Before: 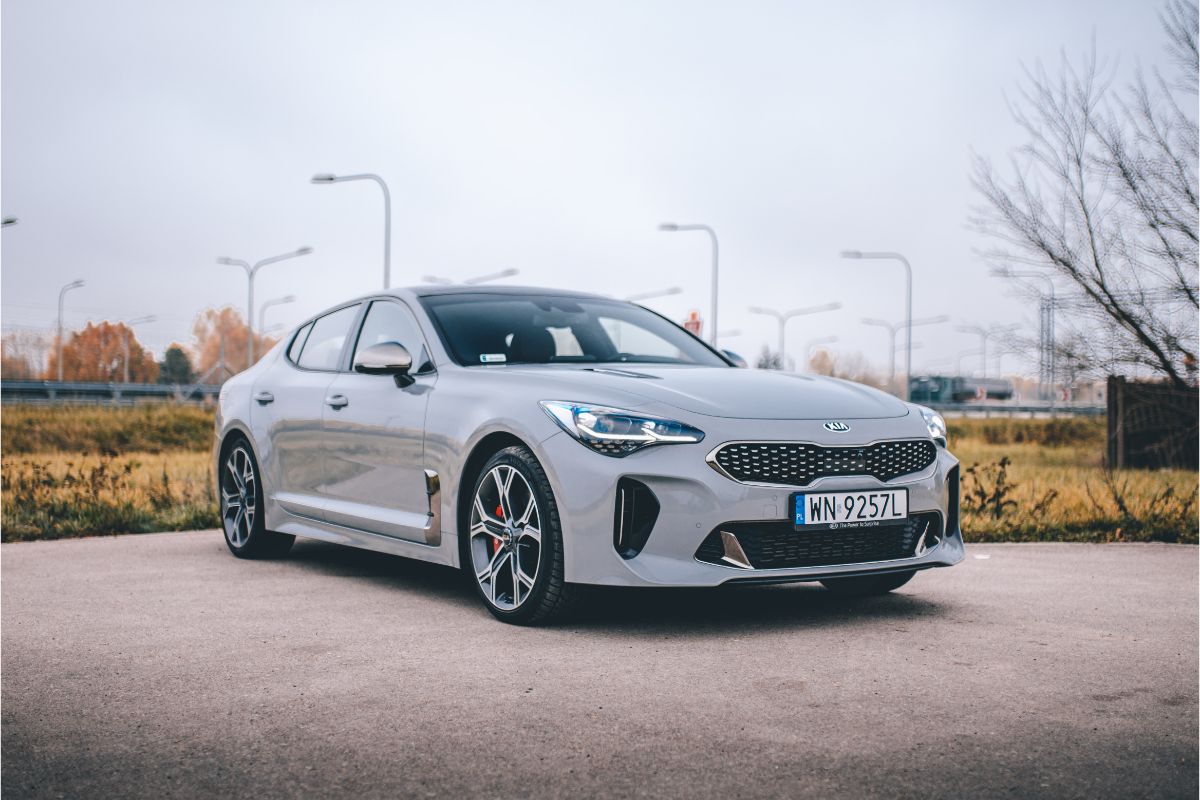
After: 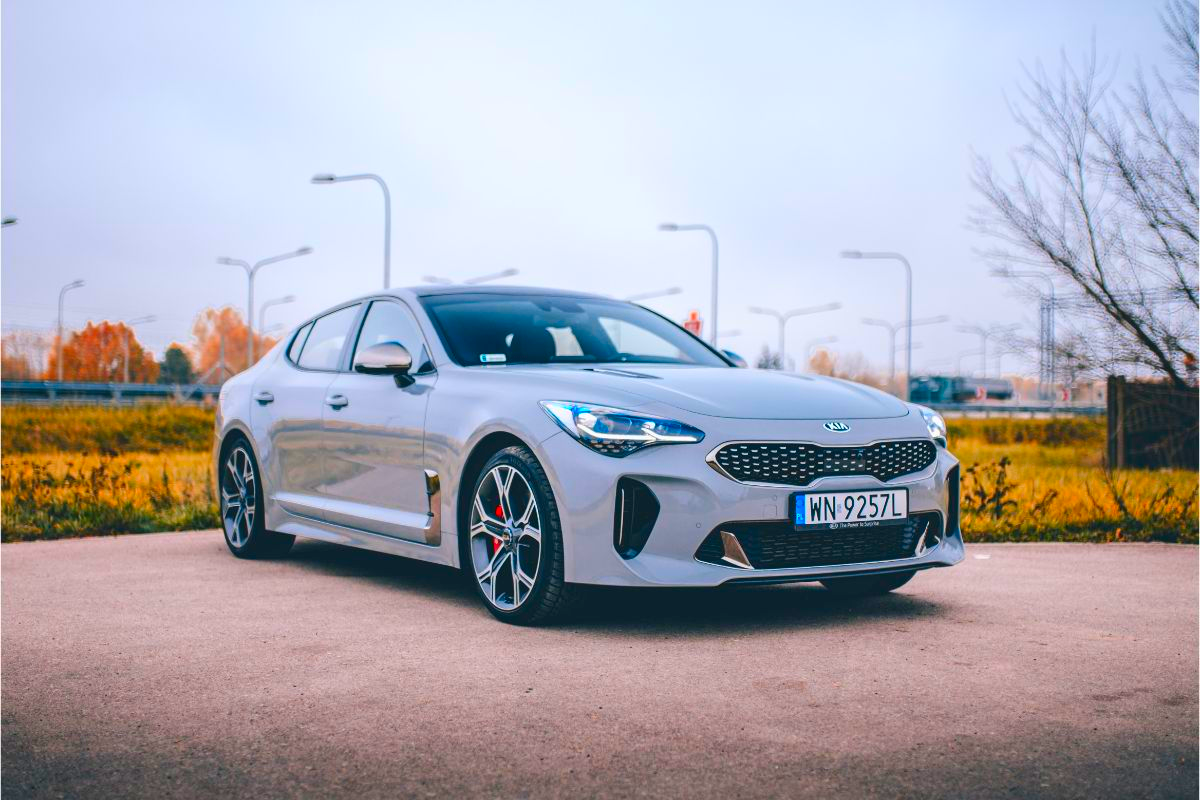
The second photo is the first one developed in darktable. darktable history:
color correction: highlights b* -0.034, saturation 2.11
